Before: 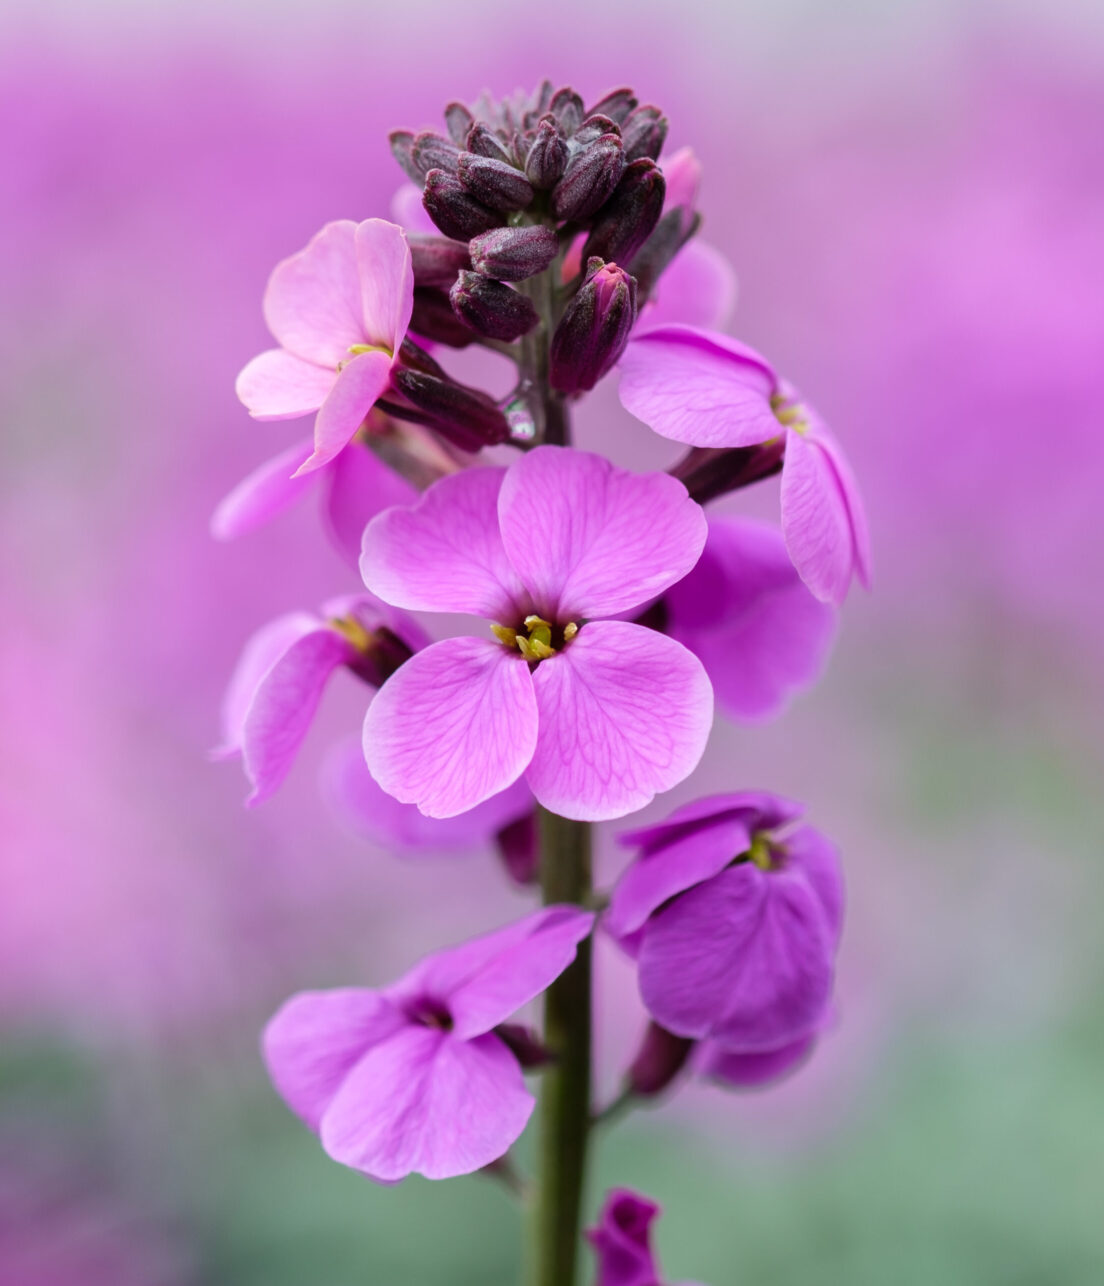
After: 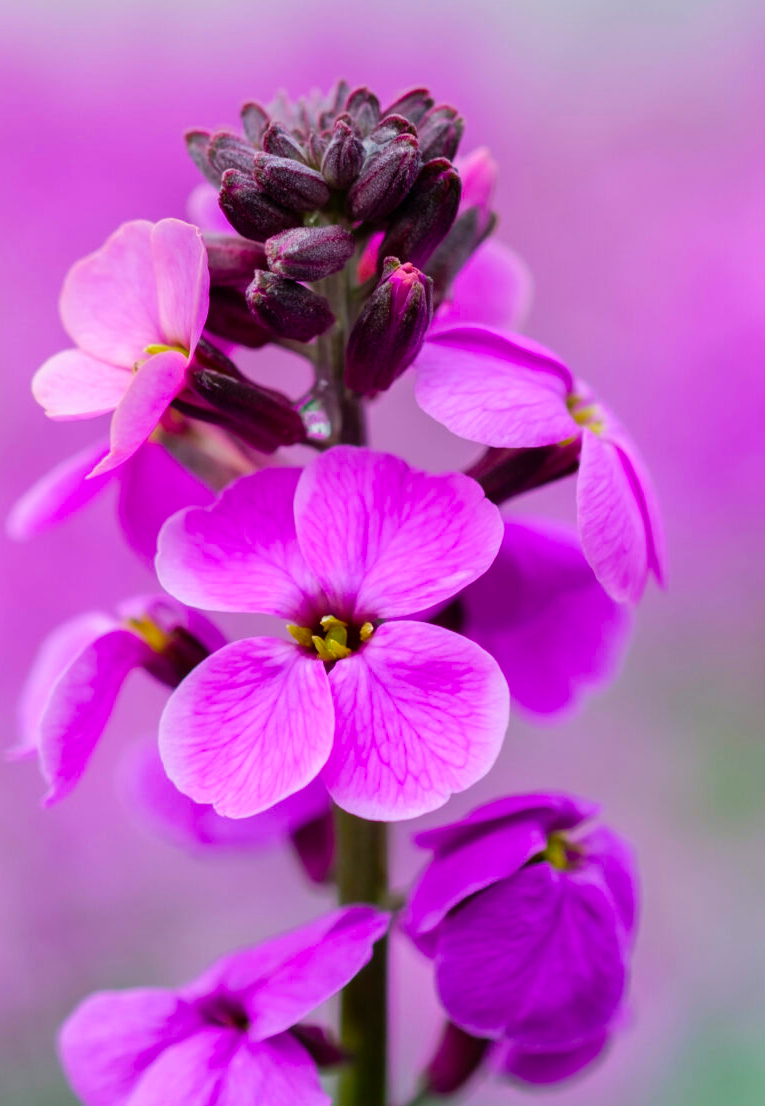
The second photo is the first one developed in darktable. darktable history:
exposure: exposure -0.151 EV, compensate highlight preservation false
crop: left 18.479%, right 12.2%, bottom 13.971%
color balance rgb: linear chroma grading › global chroma 15%, perceptual saturation grading › global saturation 30%
